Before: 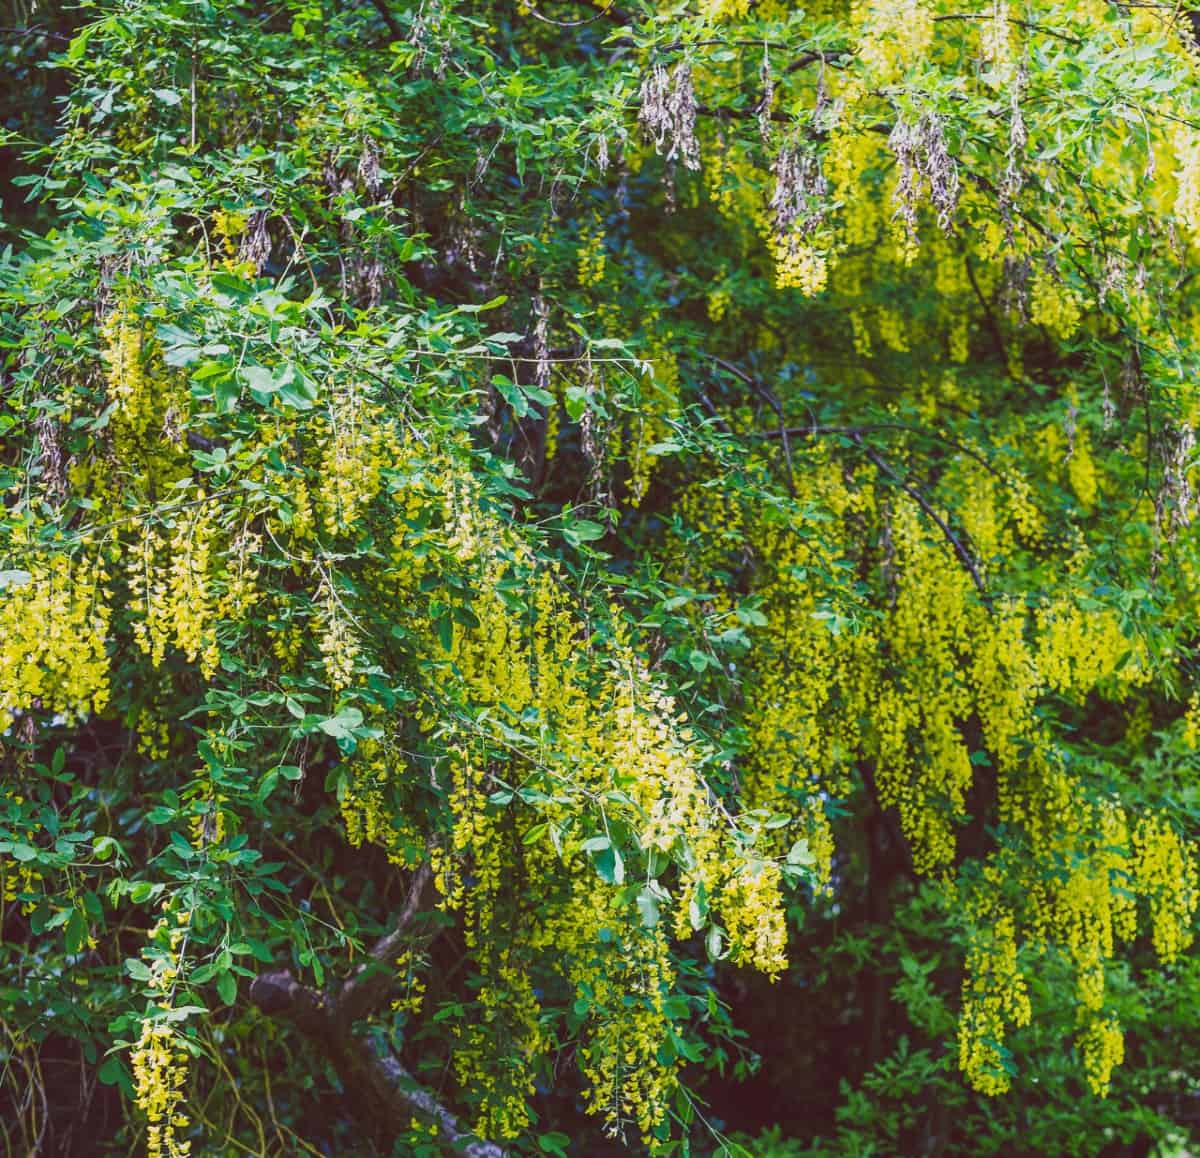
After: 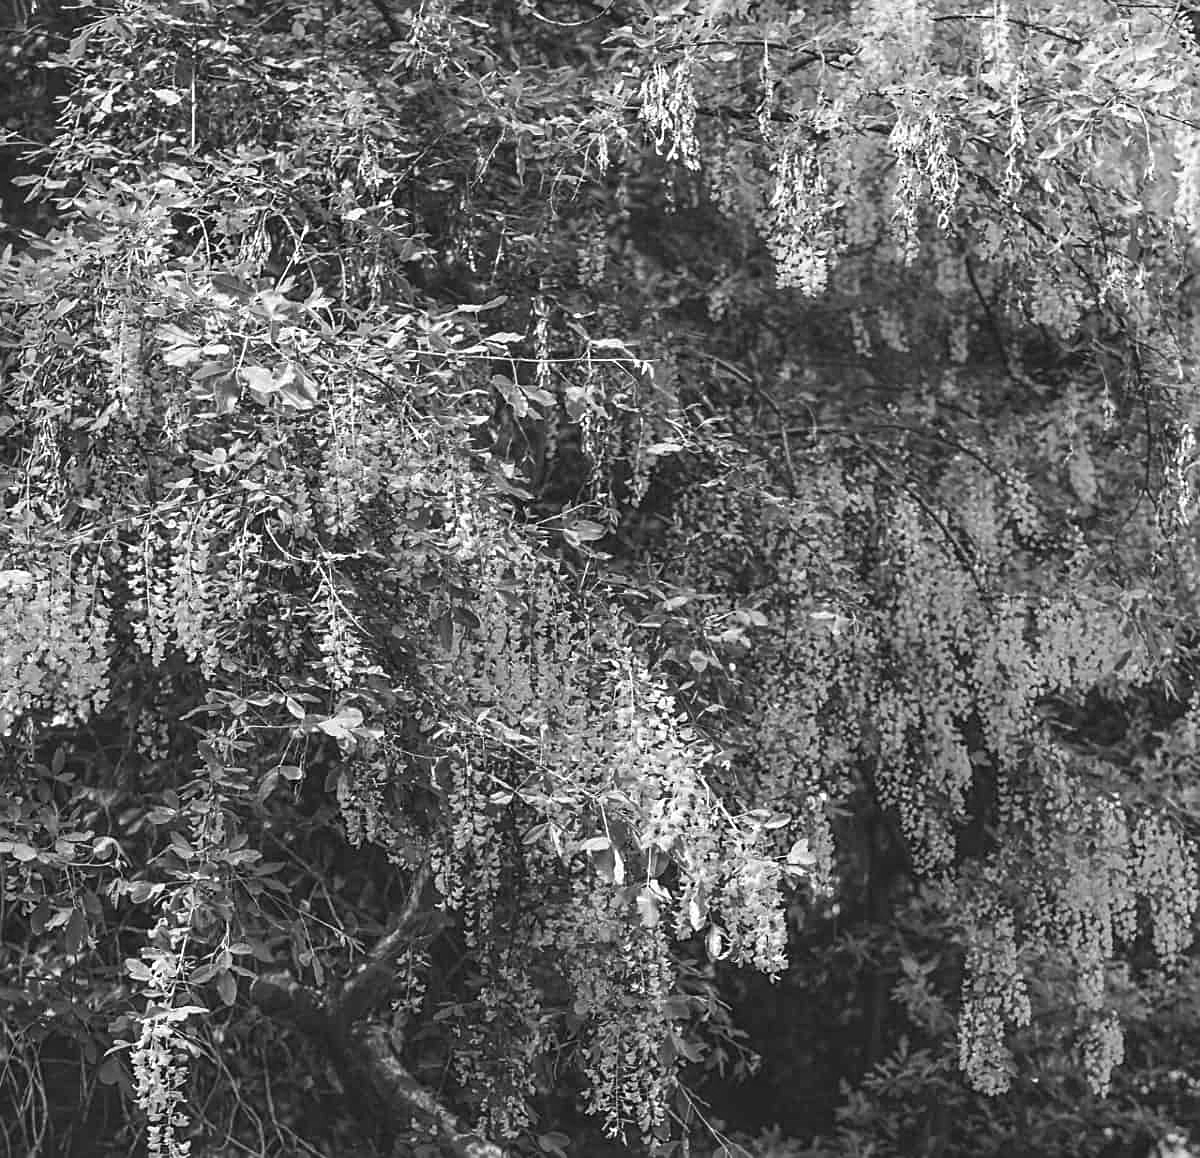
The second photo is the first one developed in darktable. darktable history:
color calibration: output gray [0.246, 0.254, 0.501, 0], illuminant custom, x 0.261, y 0.52, temperature 7032.09 K
sharpen: on, module defaults
